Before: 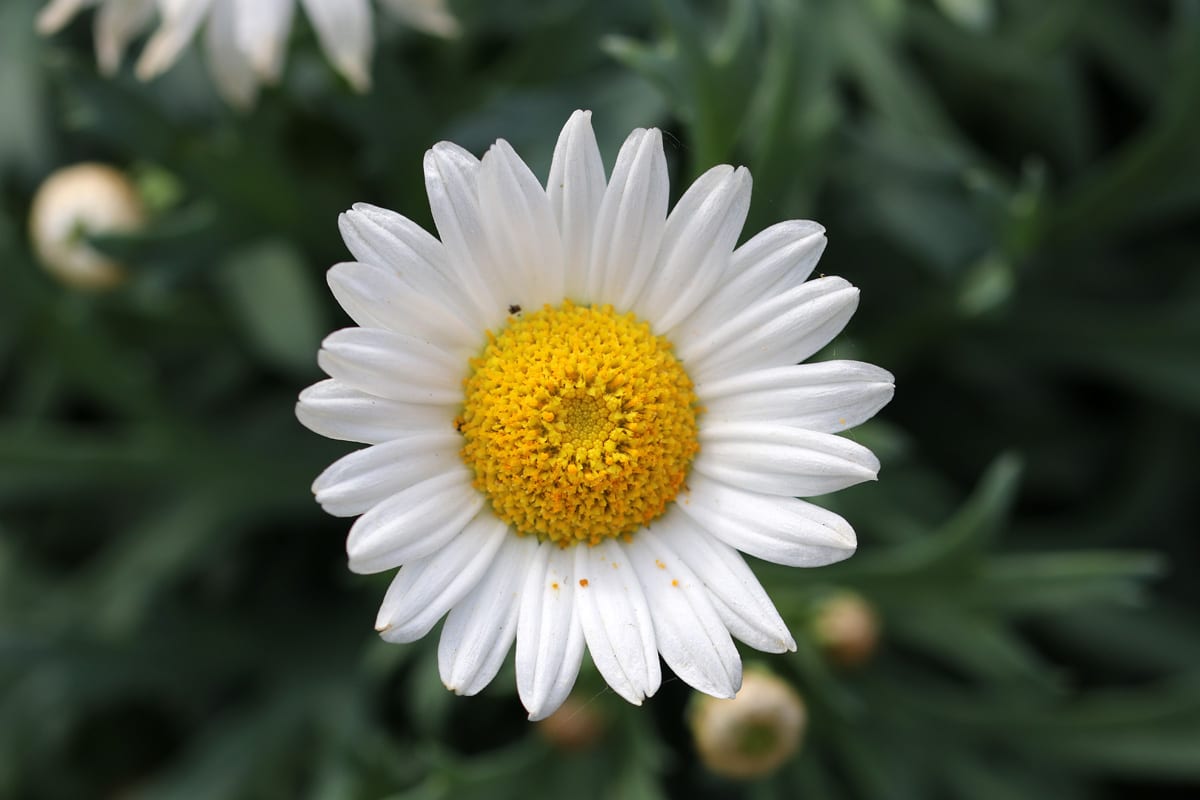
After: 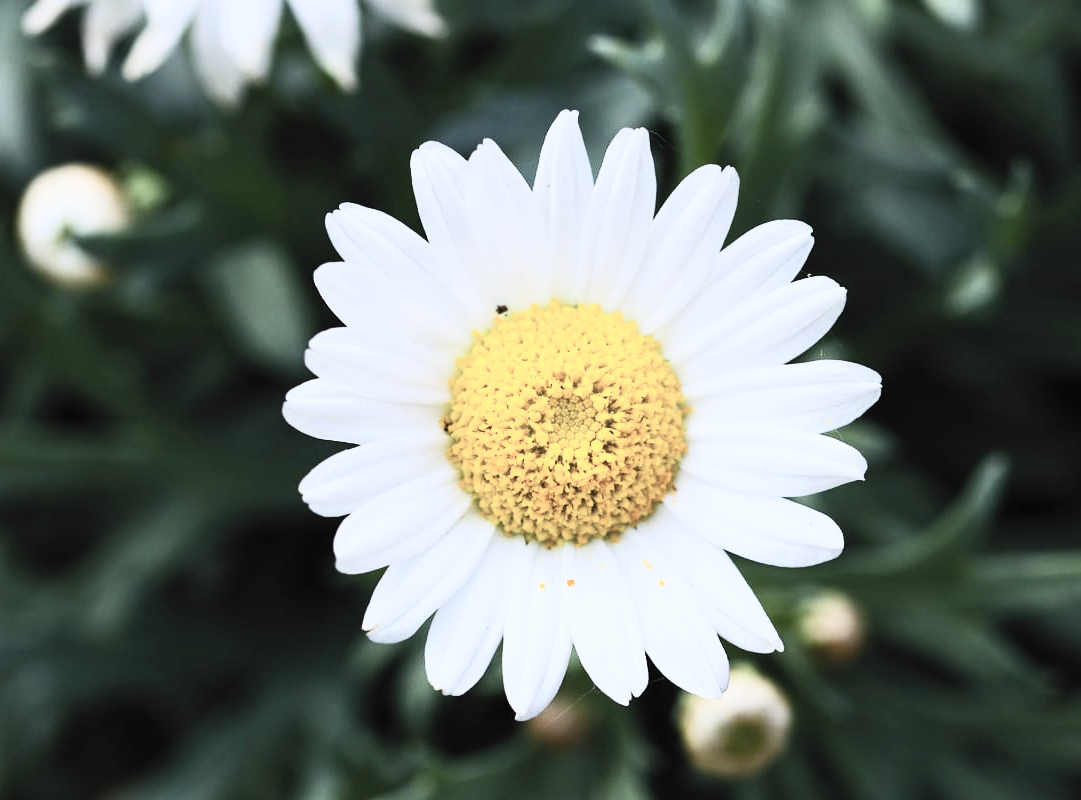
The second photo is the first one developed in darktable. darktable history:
crop and rotate: left 1.088%, right 8.807%
white balance: red 0.931, blue 1.11
contrast brightness saturation: contrast 0.57, brightness 0.57, saturation -0.34
filmic rgb: hardness 4.17
color balance rgb: linear chroma grading › global chroma 8.12%, perceptual saturation grading › global saturation 9.07%, perceptual saturation grading › highlights -13.84%, perceptual saturation grading › mid-tones 14.88%, perceptual saturation grading › shadows 22.8%, perceptual brilliance grading › highlights 2.61%, global vibrance 12.07%
